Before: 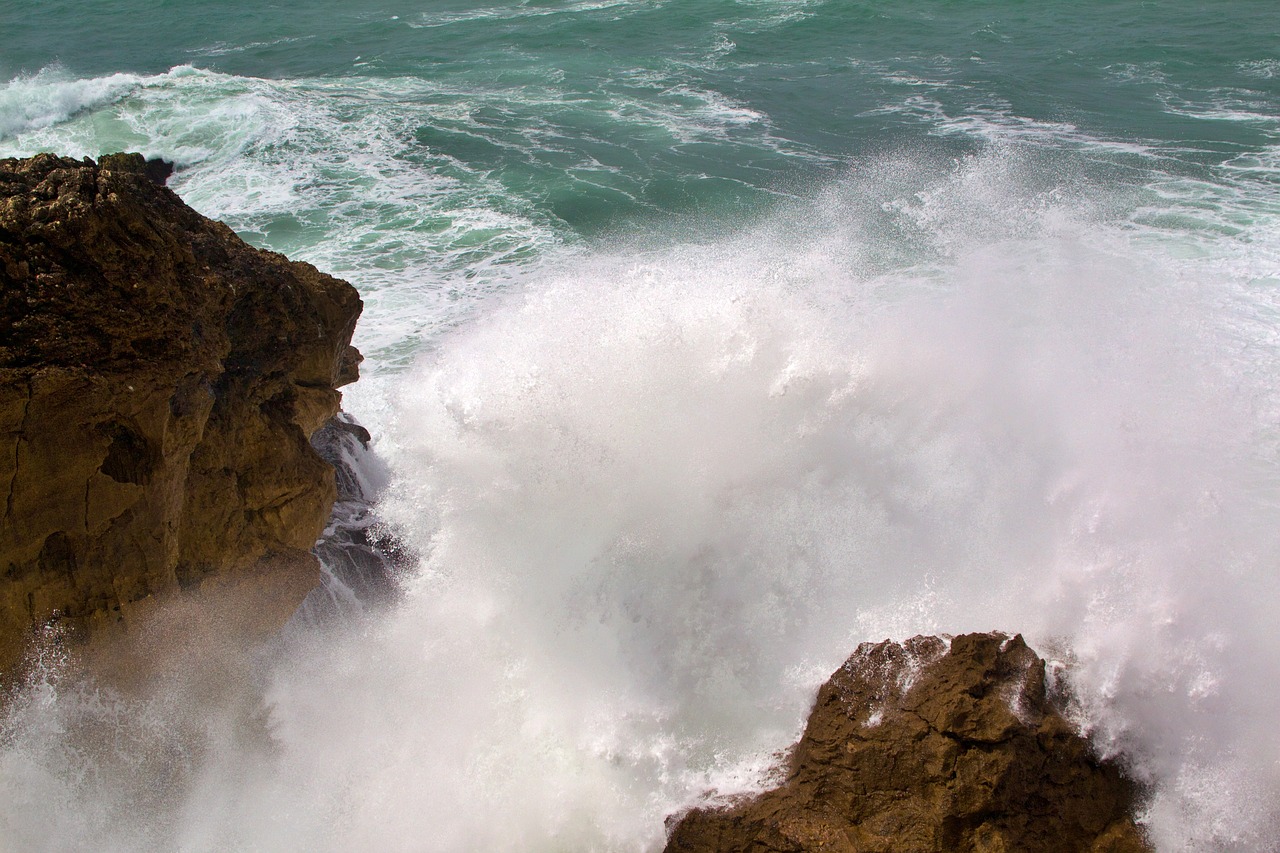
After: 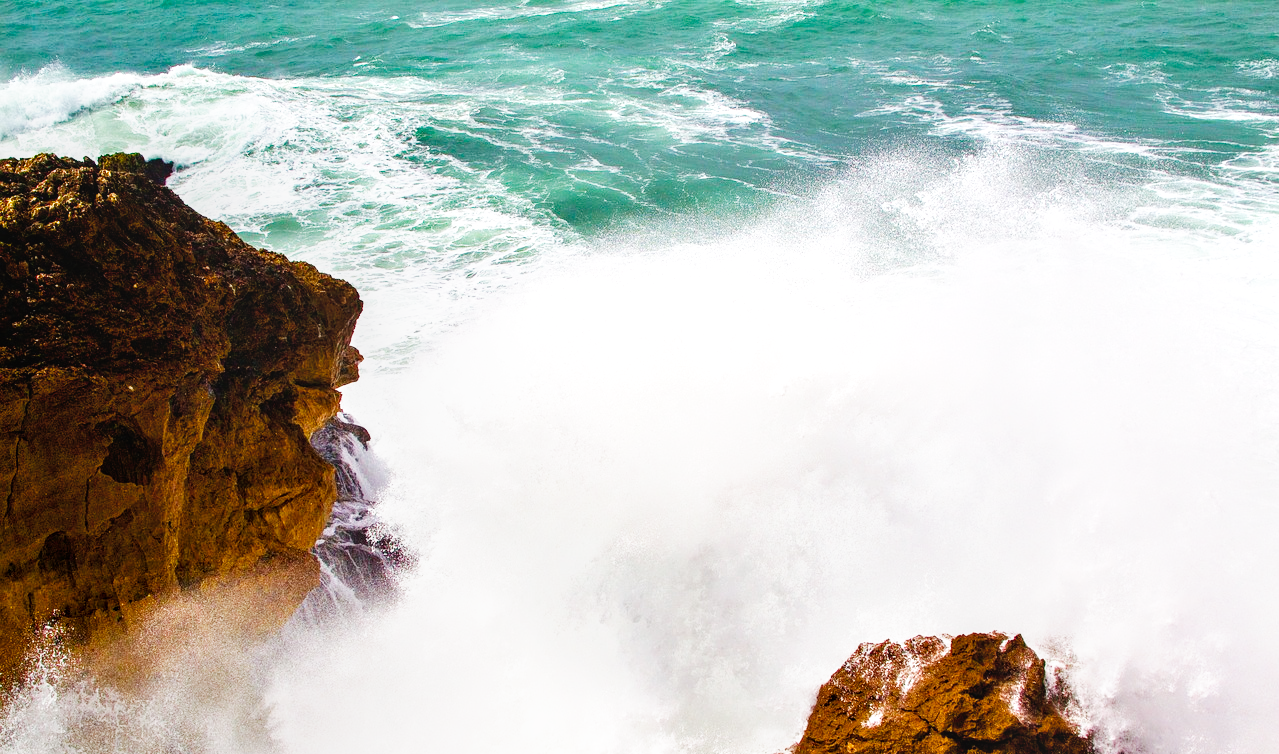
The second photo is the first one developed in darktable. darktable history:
local contrast: on, module defaults
color balance rgb: perceptual saturation grading › global saturation 20%, perceptual saturation grading › highlights -25%, perceptual saturation grading › shadows 50%
base curve: curves: ch0 [(0, 0) (0.007, 0.004) (0.027, 0.03) (0.046, 0.07) (0.207, 0.54) (0.442, 0.872) (0.673, 0.972) (1, 1)], preserve colors none
crop and rotate: top 0%, bottom 11.49%
